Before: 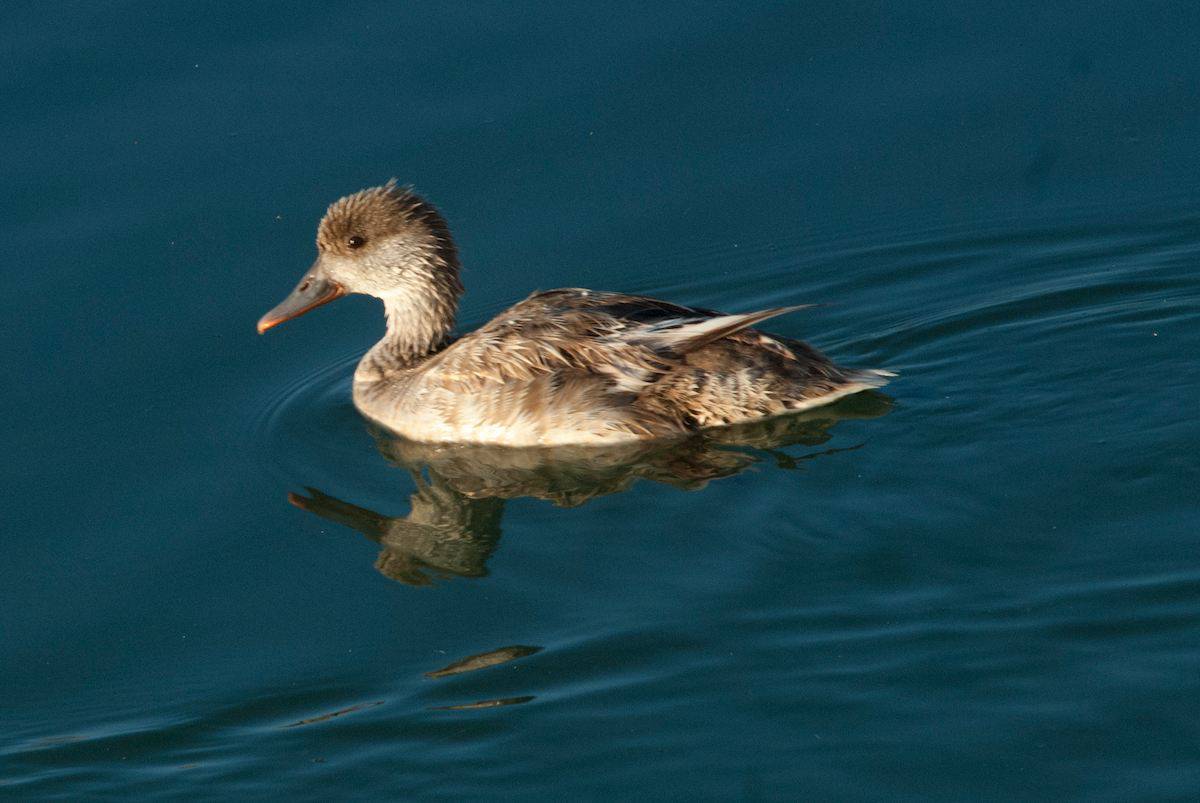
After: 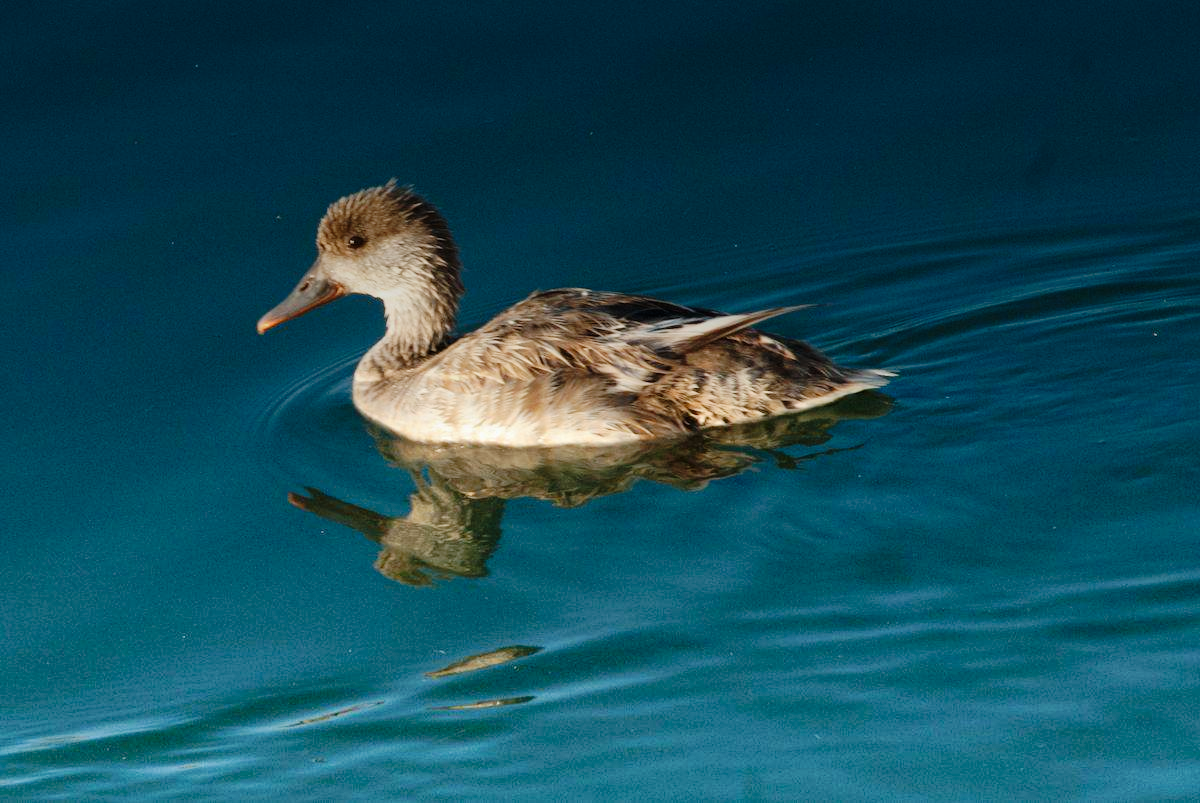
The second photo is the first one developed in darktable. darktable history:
exposure: exposure -1.468 EV, compensate highlight preservation false
tone curve: curves: ch0 [(0, 0) (0.003, 0.005) (0.011, 0.011) (0.025, 0.022) (0.044, 0.038) (0.069, 0.062) (0.1, 0.091) (0.136, 0.128) (0.177, 0.183) (0.224, 0.246) (0.277, 0.325) (0.335, 0.403) (0.399, 0.473) (0.468, 0.557) (0.543, 0.638) (0.623, 0.709) (0.709, 0.782) (0.801, 0.847) (0.898, 0.923) (1, 1)], preserve colors none
graduated density: density -3.9 EV
